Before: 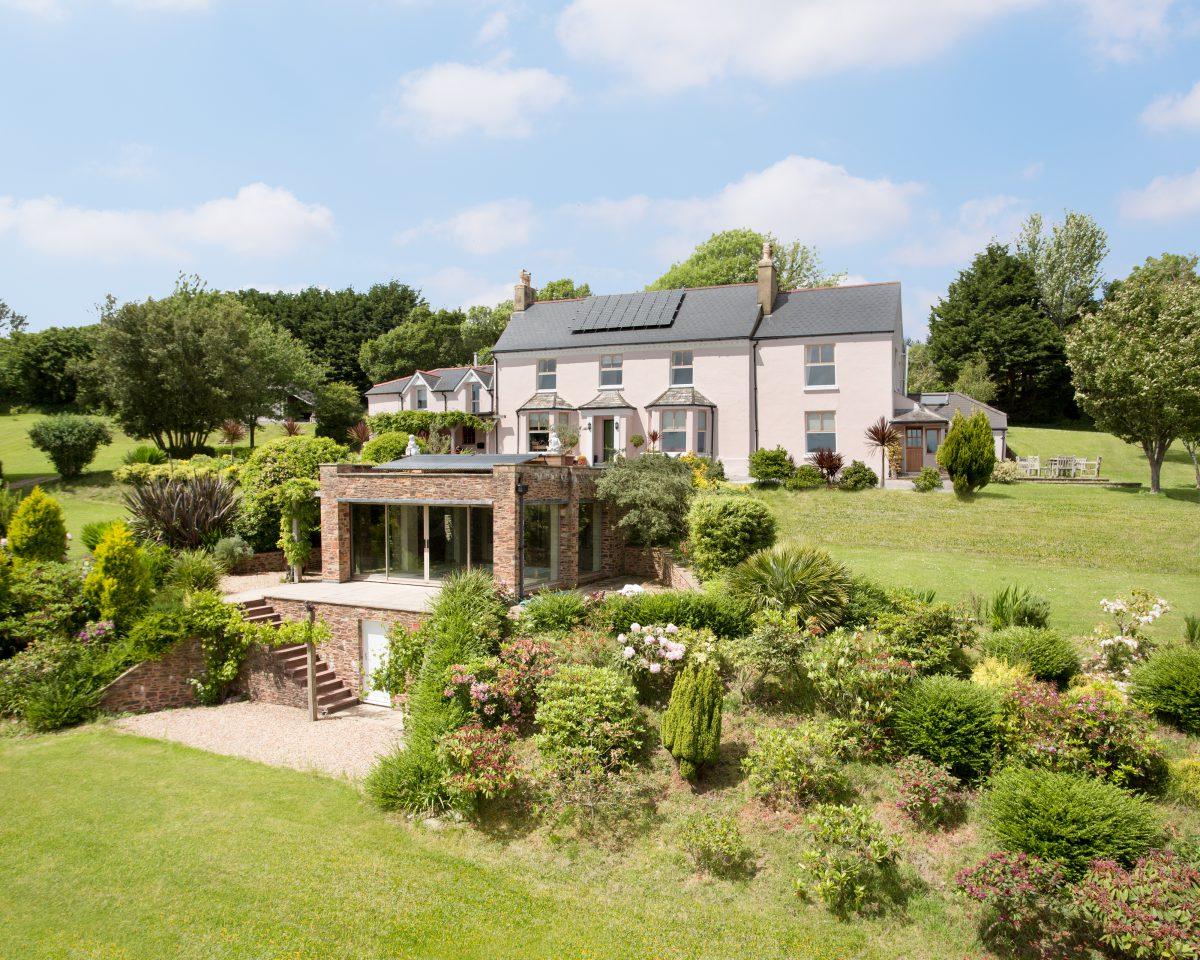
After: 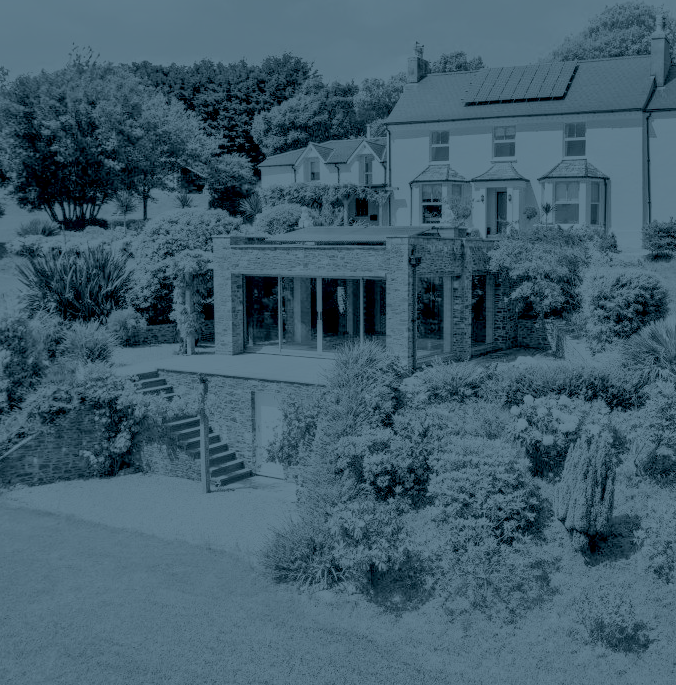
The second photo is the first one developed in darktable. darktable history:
local contrast: detail 140%
tone curve: curves: ch0 [(0, 0.005) (0.103, 0.097) (0.18, 0.22) (0.378, 0.482) (0.504, 0.631) (0.663, 0.801) (0.834, 0.914) (1, 0.971)]; ch1 [(0, 0) (0.172, 0.123) (0.324, 0.253) (0.396, 0.388) (0.478, 0.461) (0.499, 0.498) (0.522, 0.528) (0.604, 0.692) (0.704, 0.818) (1, 1)]; ch2 [(0, 0) (0.411, 0.424) (0.496, 0.5) (0.515, 0.519) (0.555, 0.585) (0.628, 0.703) (1, 1)], color space Lab, independent channels, preserve colors none
filmic rgb: black relative exposure -16 EV, white relative exposure 4.97 EV, hardness 6.25
color correction: highlights a* 12.23, highlights b* 5.41
crop: left 8.966%, top 23.852%, right 34.699%, bottom 4.703%
tone equalizer: -7 EV 0.15 EV, -6 EV 0.6 EV, -5 EV 1.15 EV, -4 EV 1.33 EV, -3 EV 1.15 EV, -2 EV 0.6 EV, -1 EV 0.15 EV, mask exposure compensation -0.5 EV
colorize: hue 194.4°, saturation 29%, source mix 61.75%, lightness 3.98%, version 1
